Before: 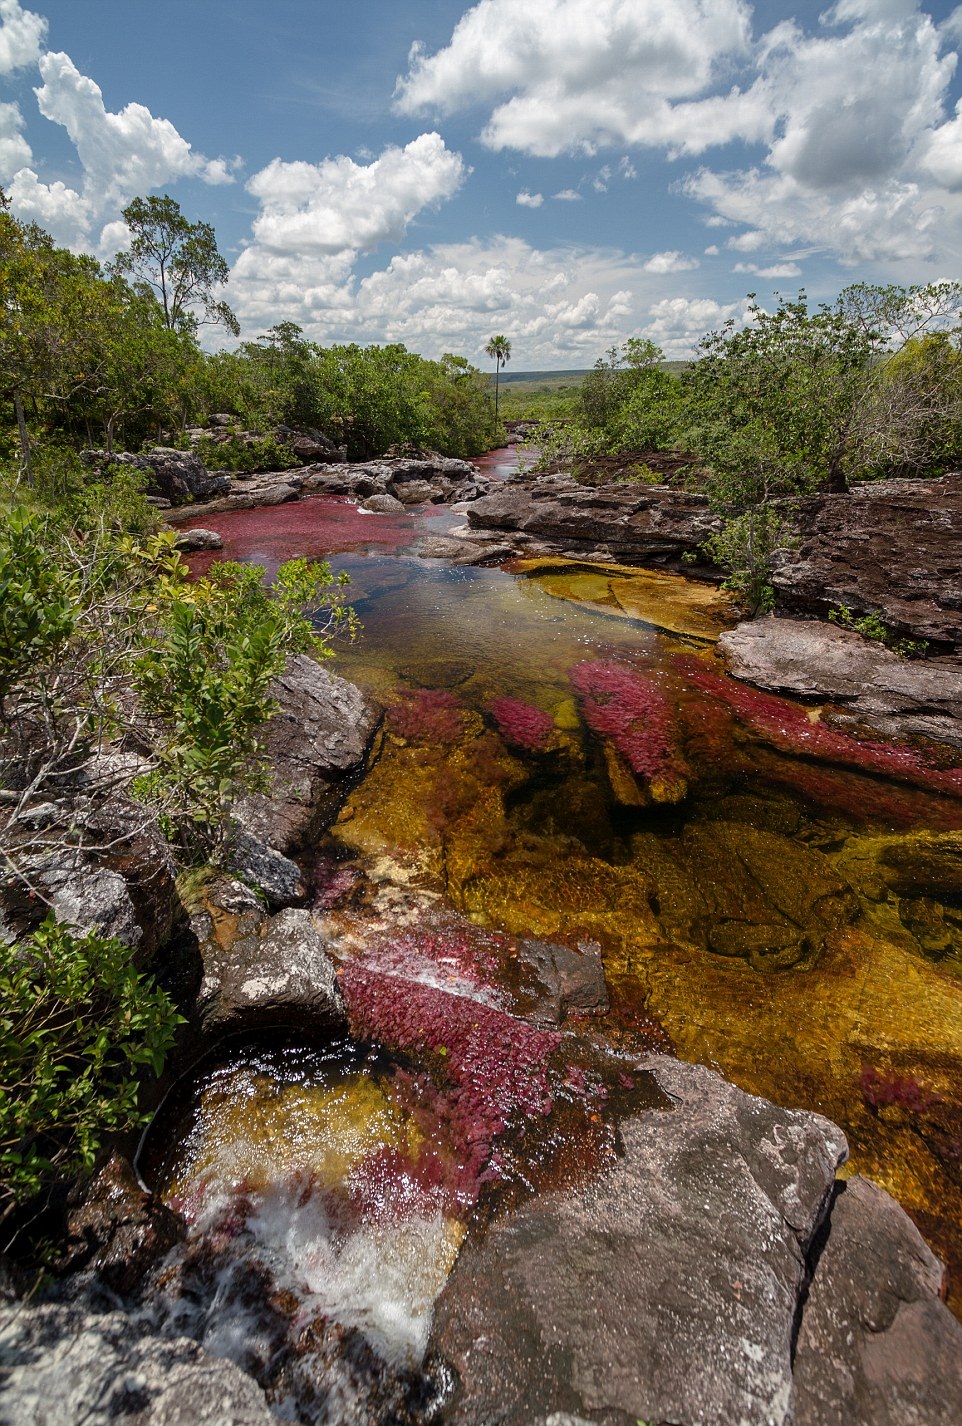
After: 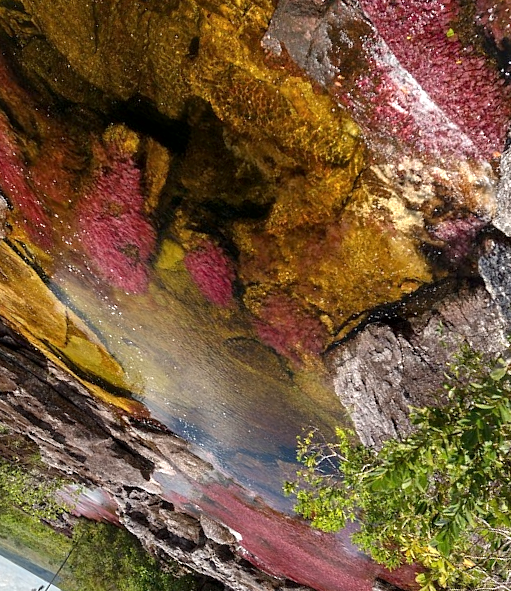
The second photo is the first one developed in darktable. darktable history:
exposure: black level correction 0, exposure 0.593 EV, compensate highlight preservation false
local contrast: mode bilateral grid, contrast 20, coarseness 49, detail 119%, midtone range 0.2
crop and rotate: angle 148.59°, left 9.122%, top 15.57%, right 4.455%, bottom 17.003%
